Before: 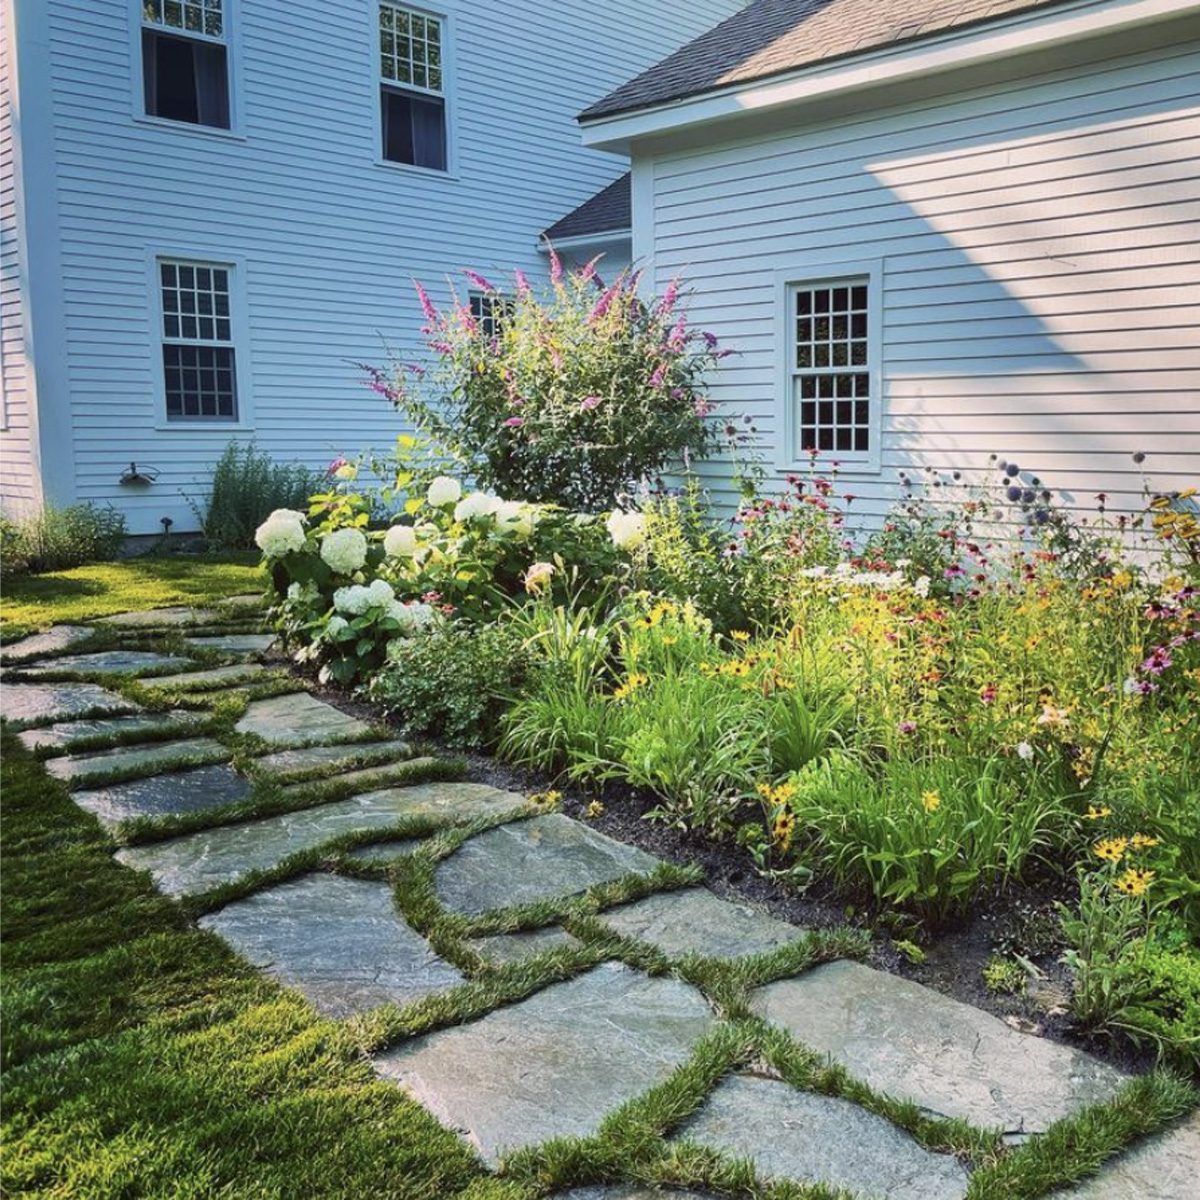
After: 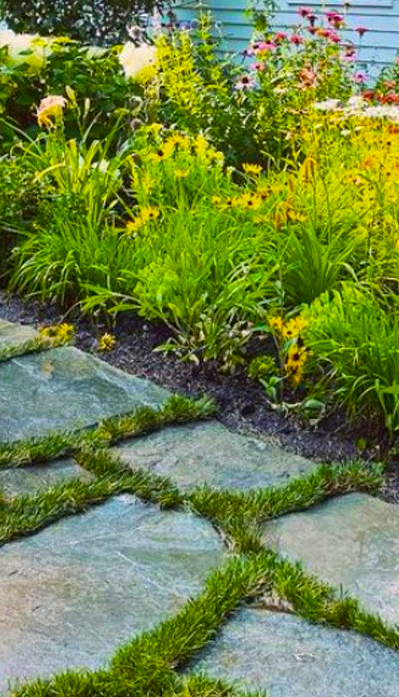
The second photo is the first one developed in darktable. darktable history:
crop: left 40.739%, top 38.999%, right 25.946%, bottom 2.869%
color balance rgb: highlights gain › chroma 0.181%, highlights gain › hue 331.63°, perceptual saturation grading › global saturation 63.971%, perceptual saturation grading › highlights 50.331%, perceptual saturation grading › shadows 29.677%
tone equalizer: edges refinement/feathering 500, mask exposure compensation -1.57 EV, preserve details no
